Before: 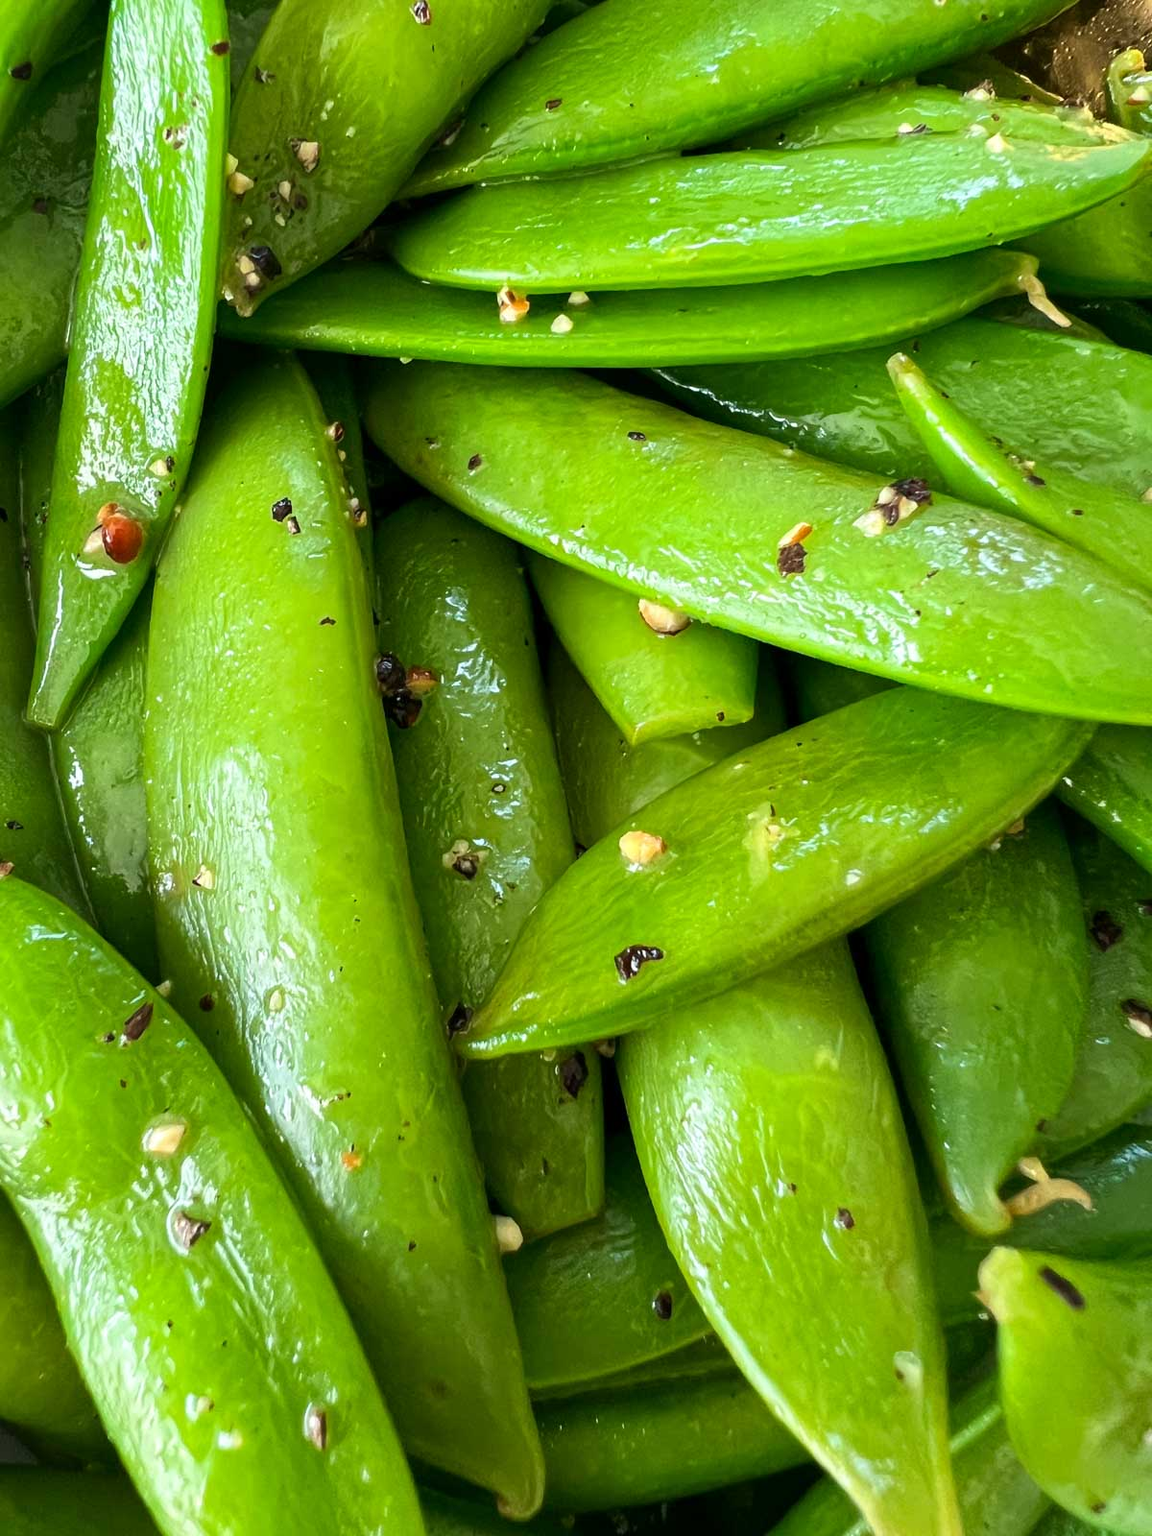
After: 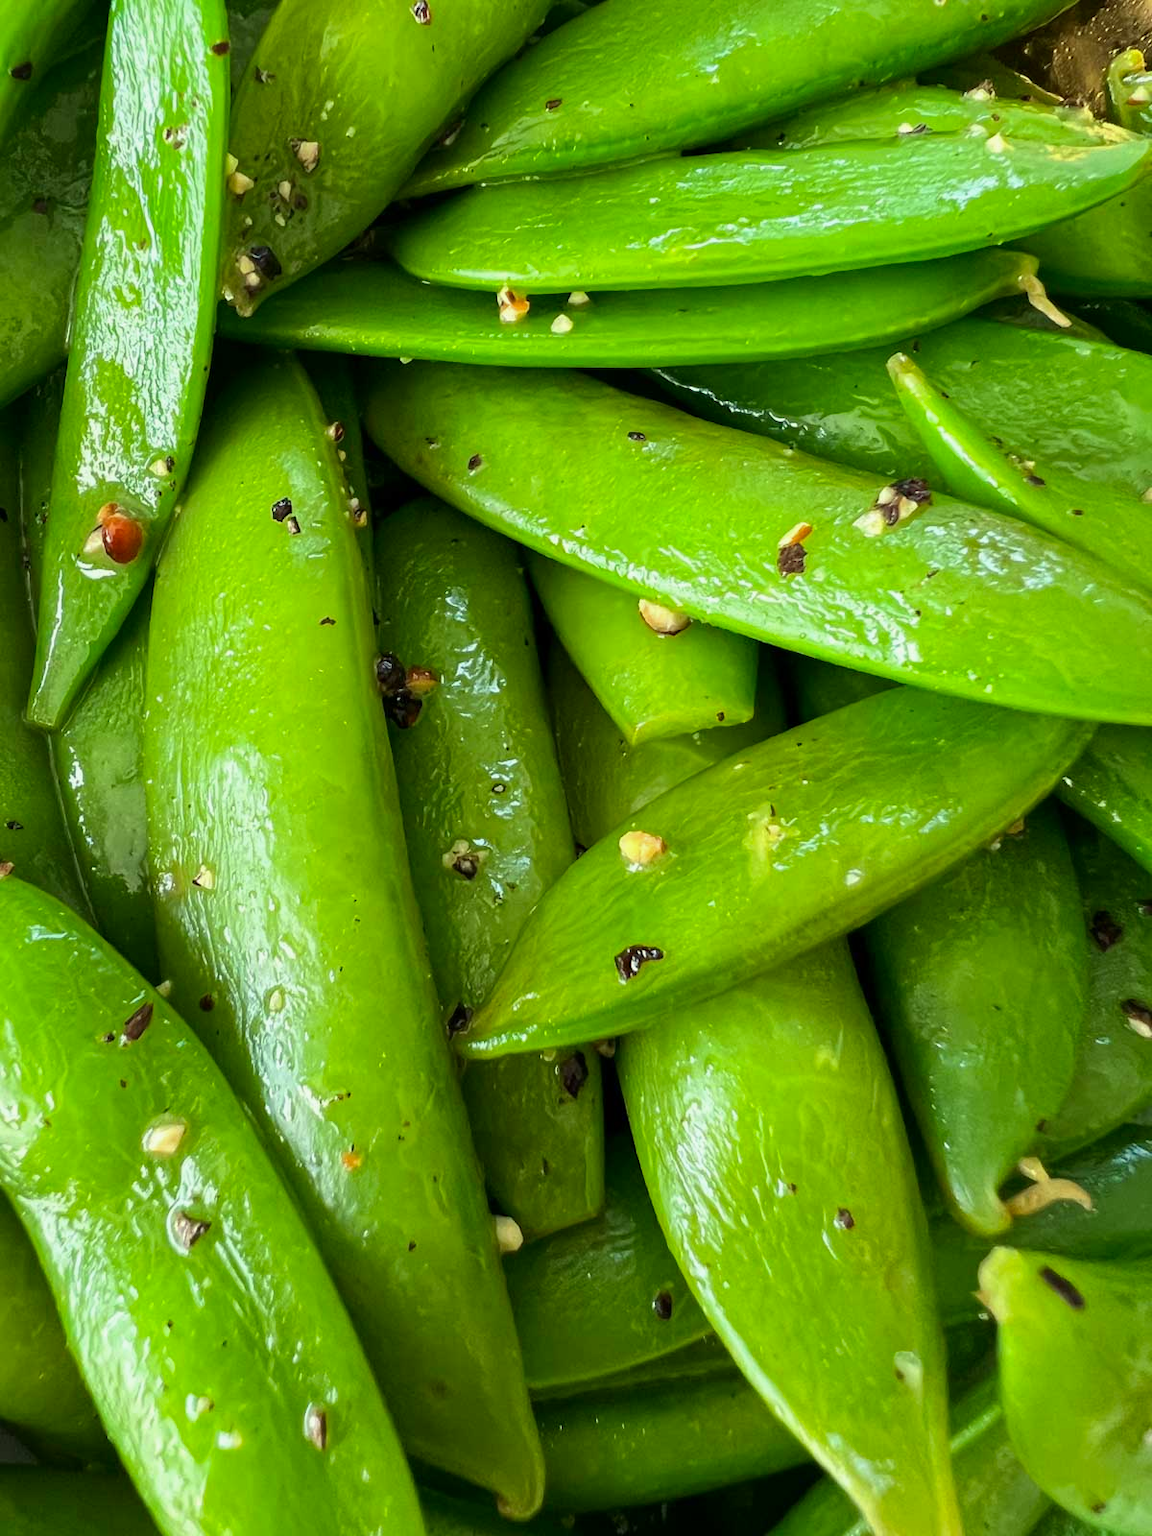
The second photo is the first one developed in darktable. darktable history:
color correction: highlights a* -4.28, highlights b* 6.53
shadows and highlights: shadows -20, white point adjustment -2, highlights -35
